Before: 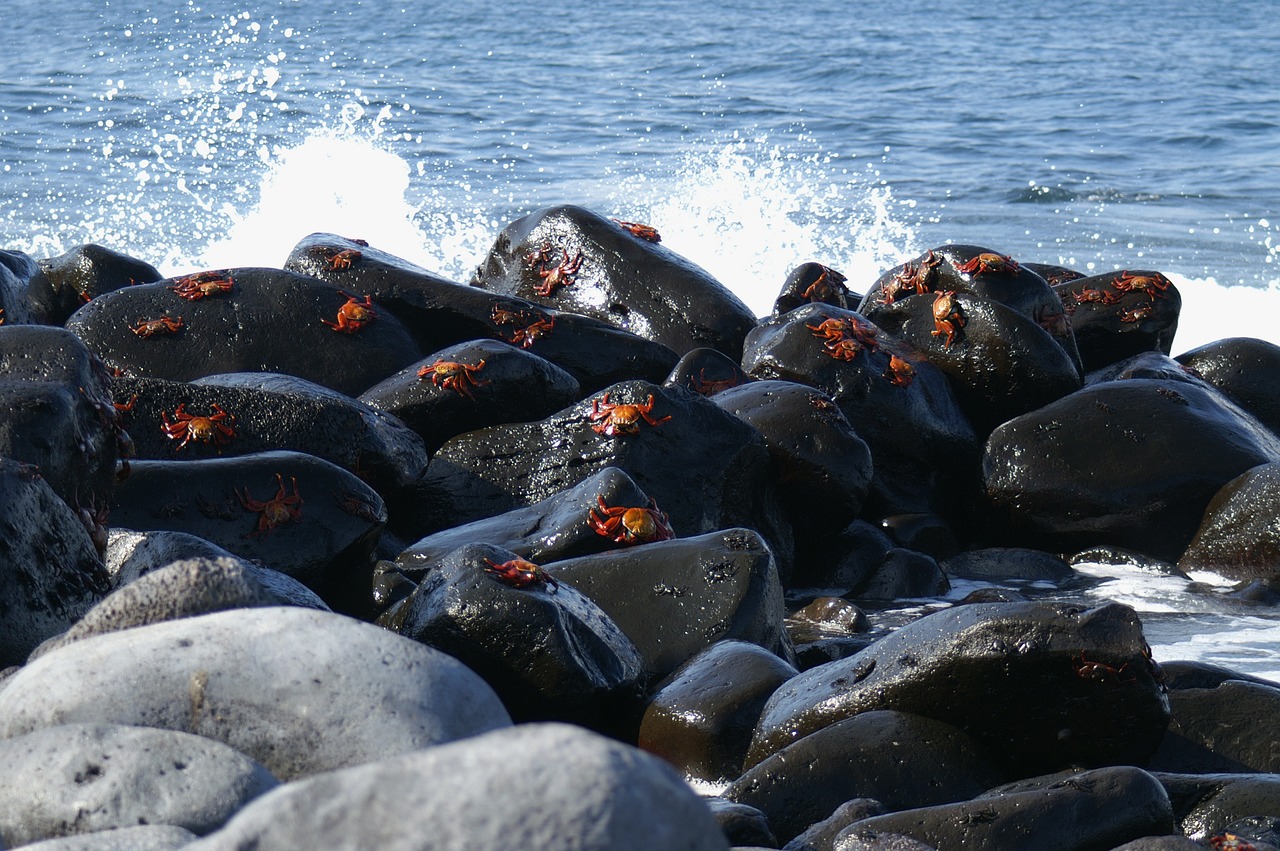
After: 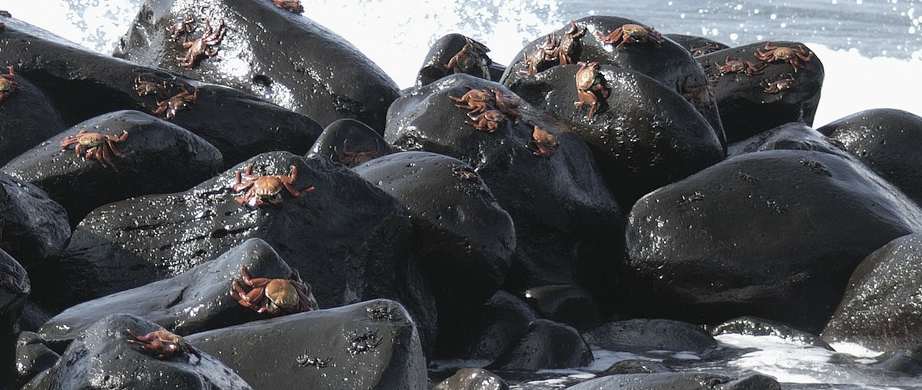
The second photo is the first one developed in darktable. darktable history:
contrast brightness saturation: brightness 0.18, saturation -0.5
crop and rotate: left 27.938%, top 27.046%, bottom 27.046%
